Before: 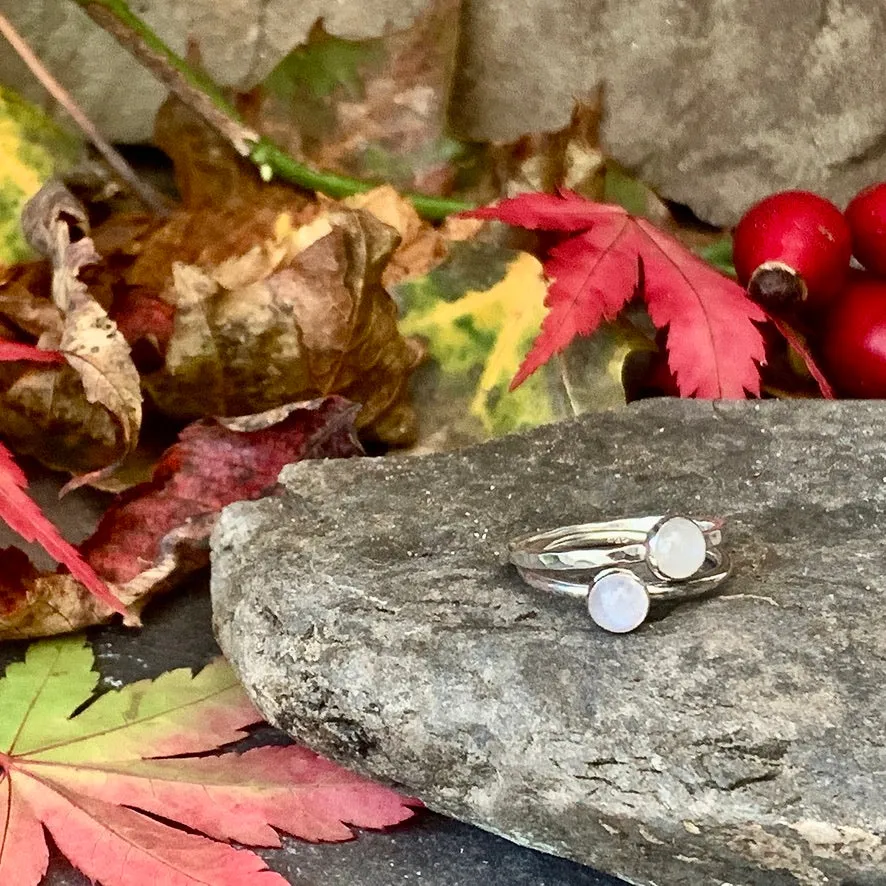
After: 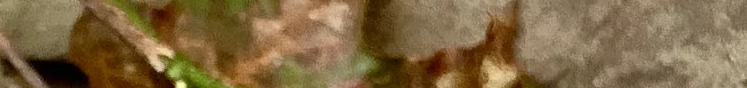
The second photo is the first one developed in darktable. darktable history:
crop and rotate: left 9.644%, top 9.491%, right 6.021%, bottom 80.509%
